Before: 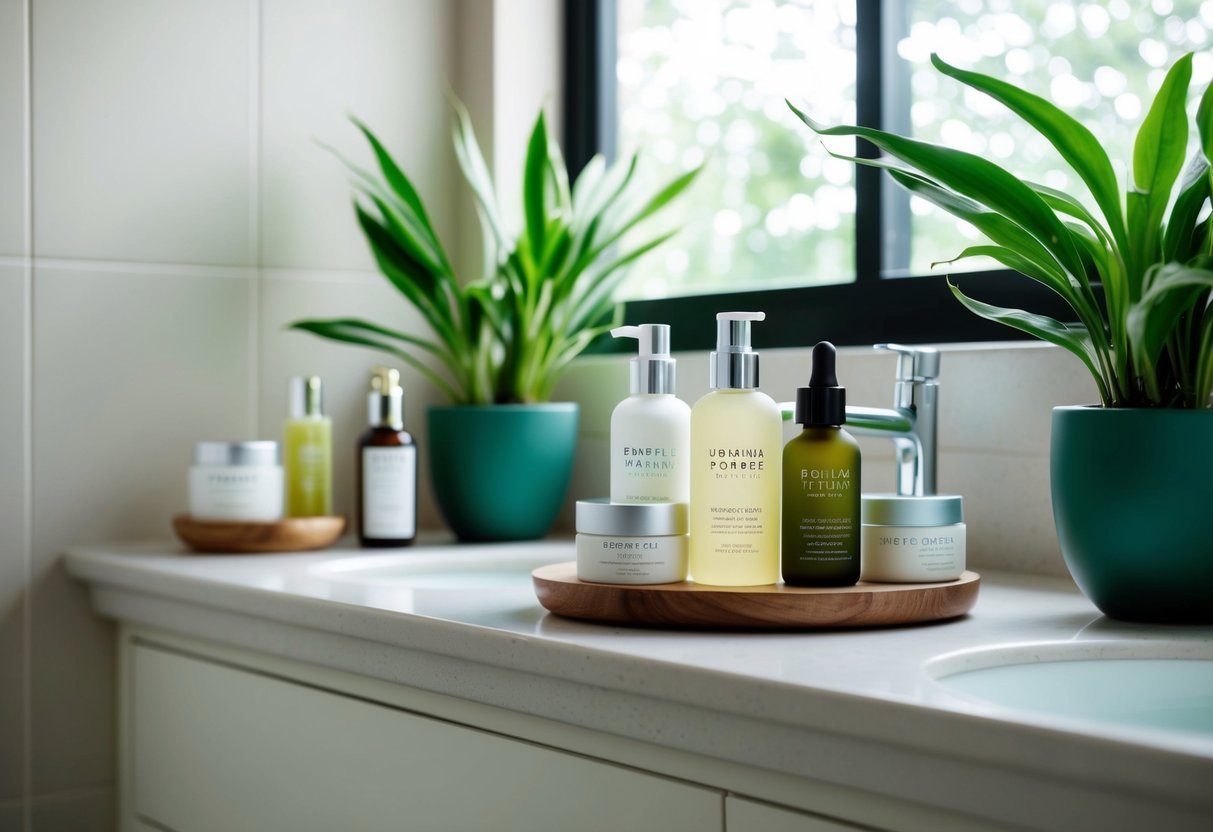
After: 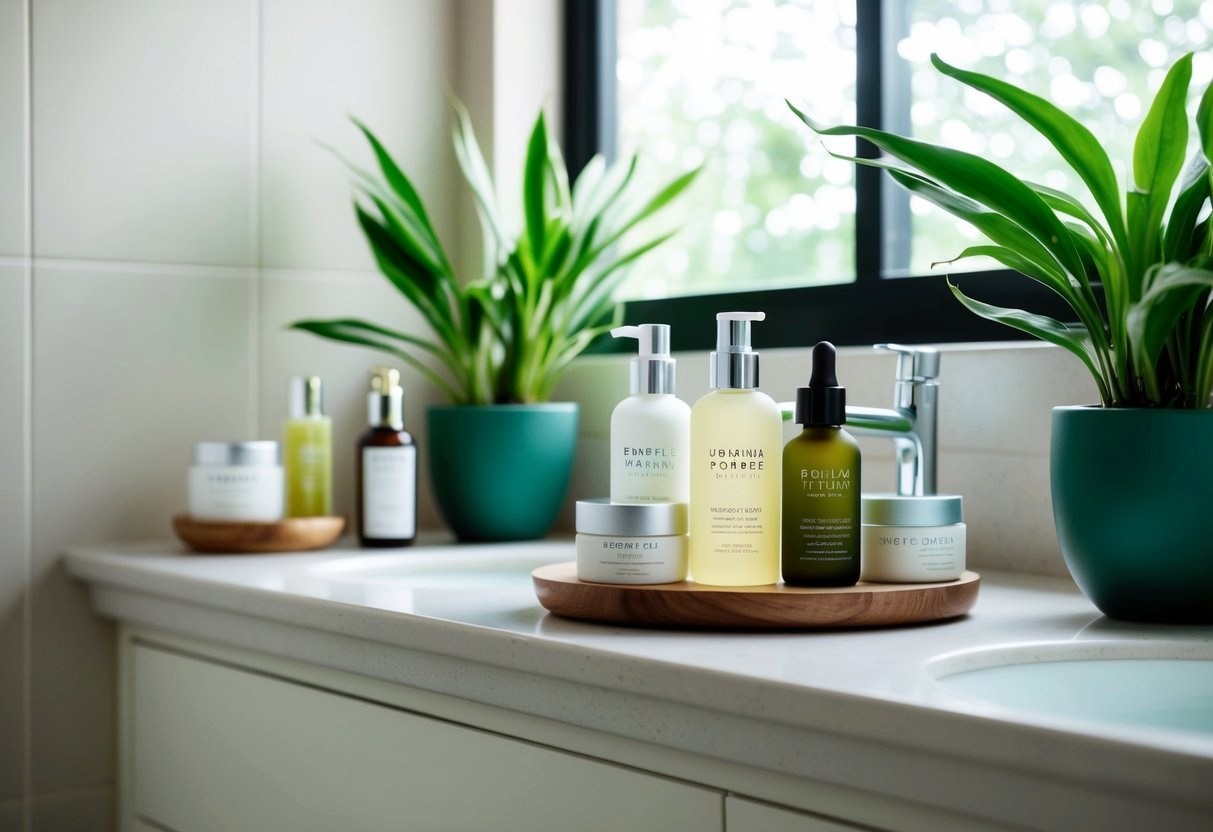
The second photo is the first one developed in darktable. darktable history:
contrast brightness saturation: contrast 0.102, brightness 0.025, saturation 0.024
